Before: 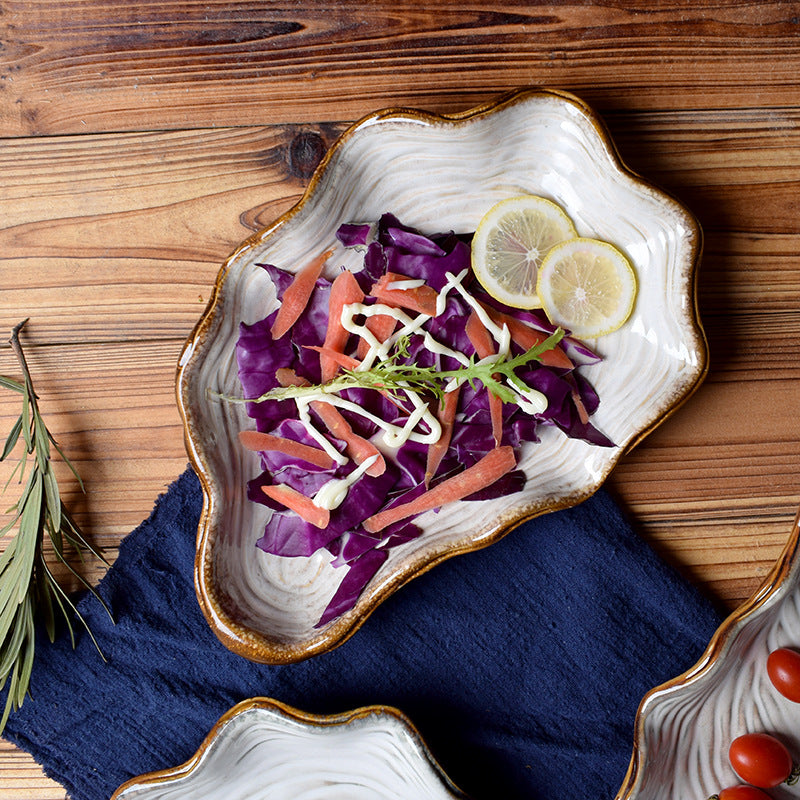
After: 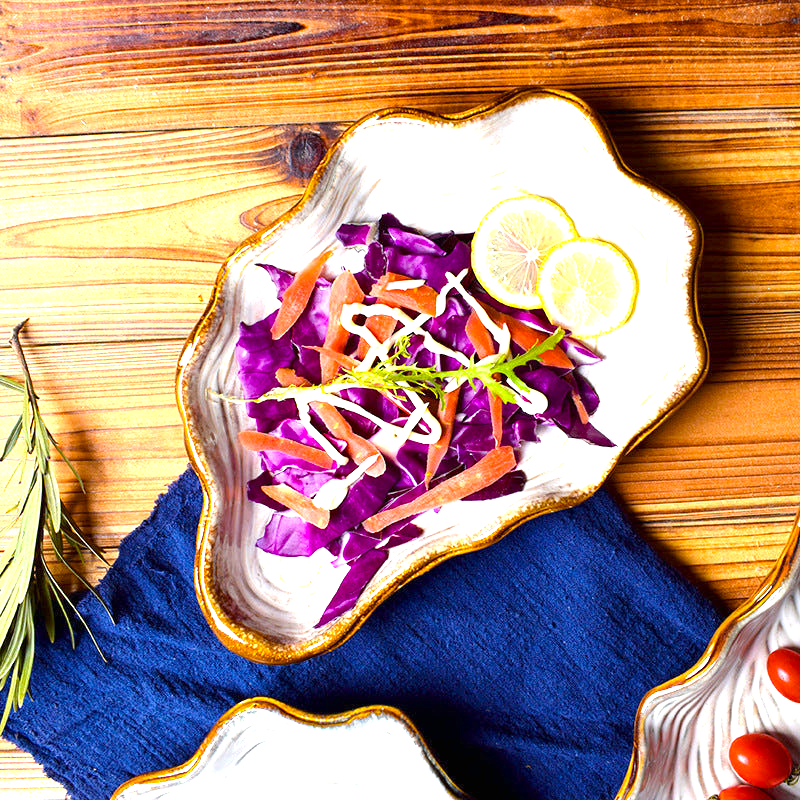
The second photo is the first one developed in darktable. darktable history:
exposure: black level correction 0, exposure 1.45 EV, compensate exposure bias true, compensate highlight preservation false
color balance rgb: linear chroma grading › global chroma 15%, perceptual saturation grading › global saturation 30%
